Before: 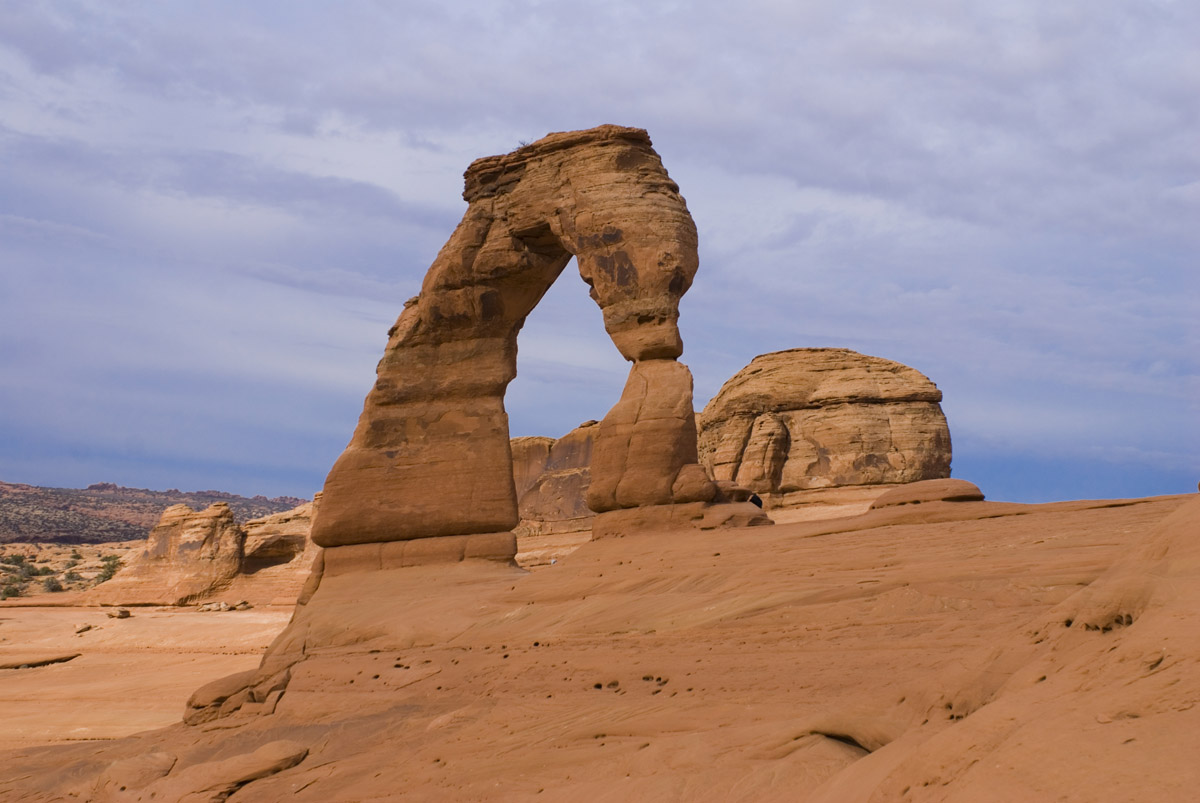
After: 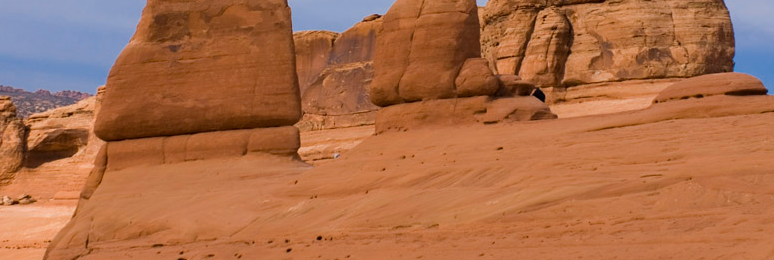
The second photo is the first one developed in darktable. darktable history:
crop: left 18.096%, top 50.676%, right 17.345%, bottom 16.836%
